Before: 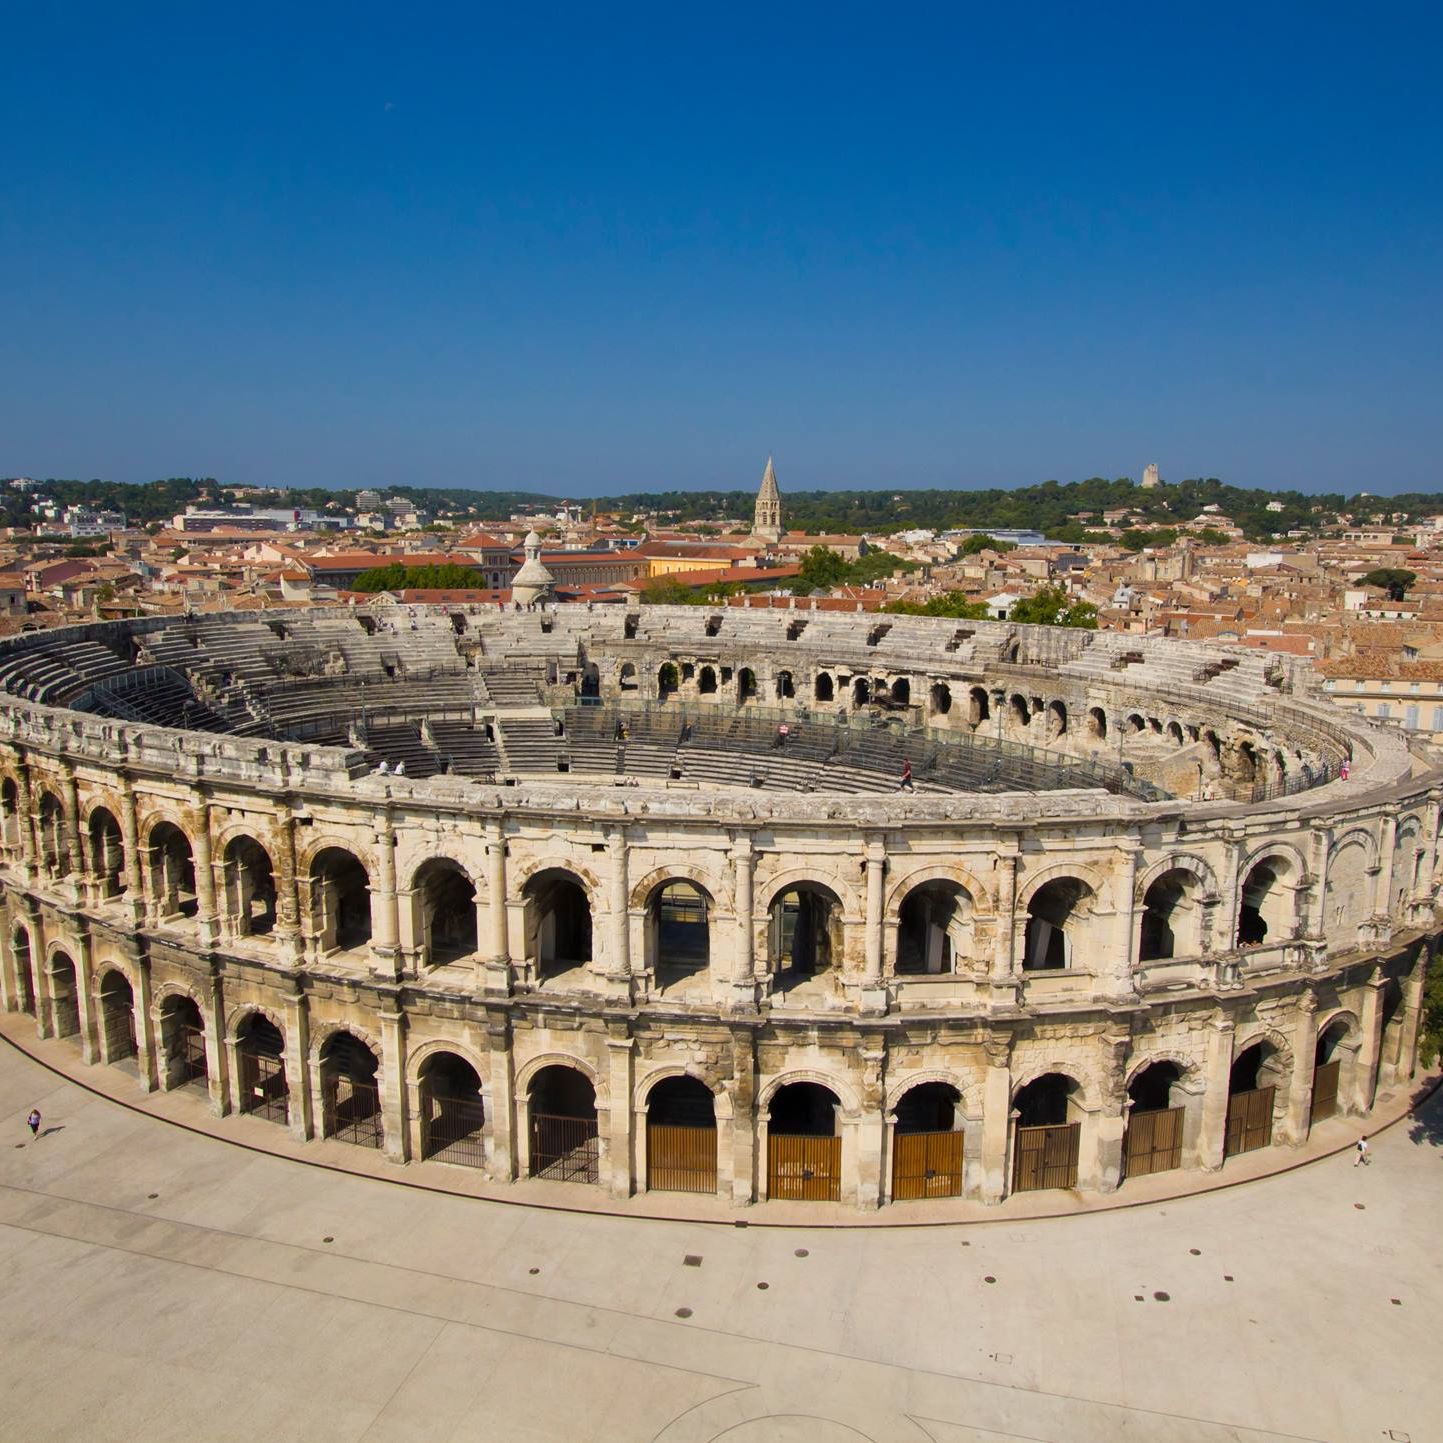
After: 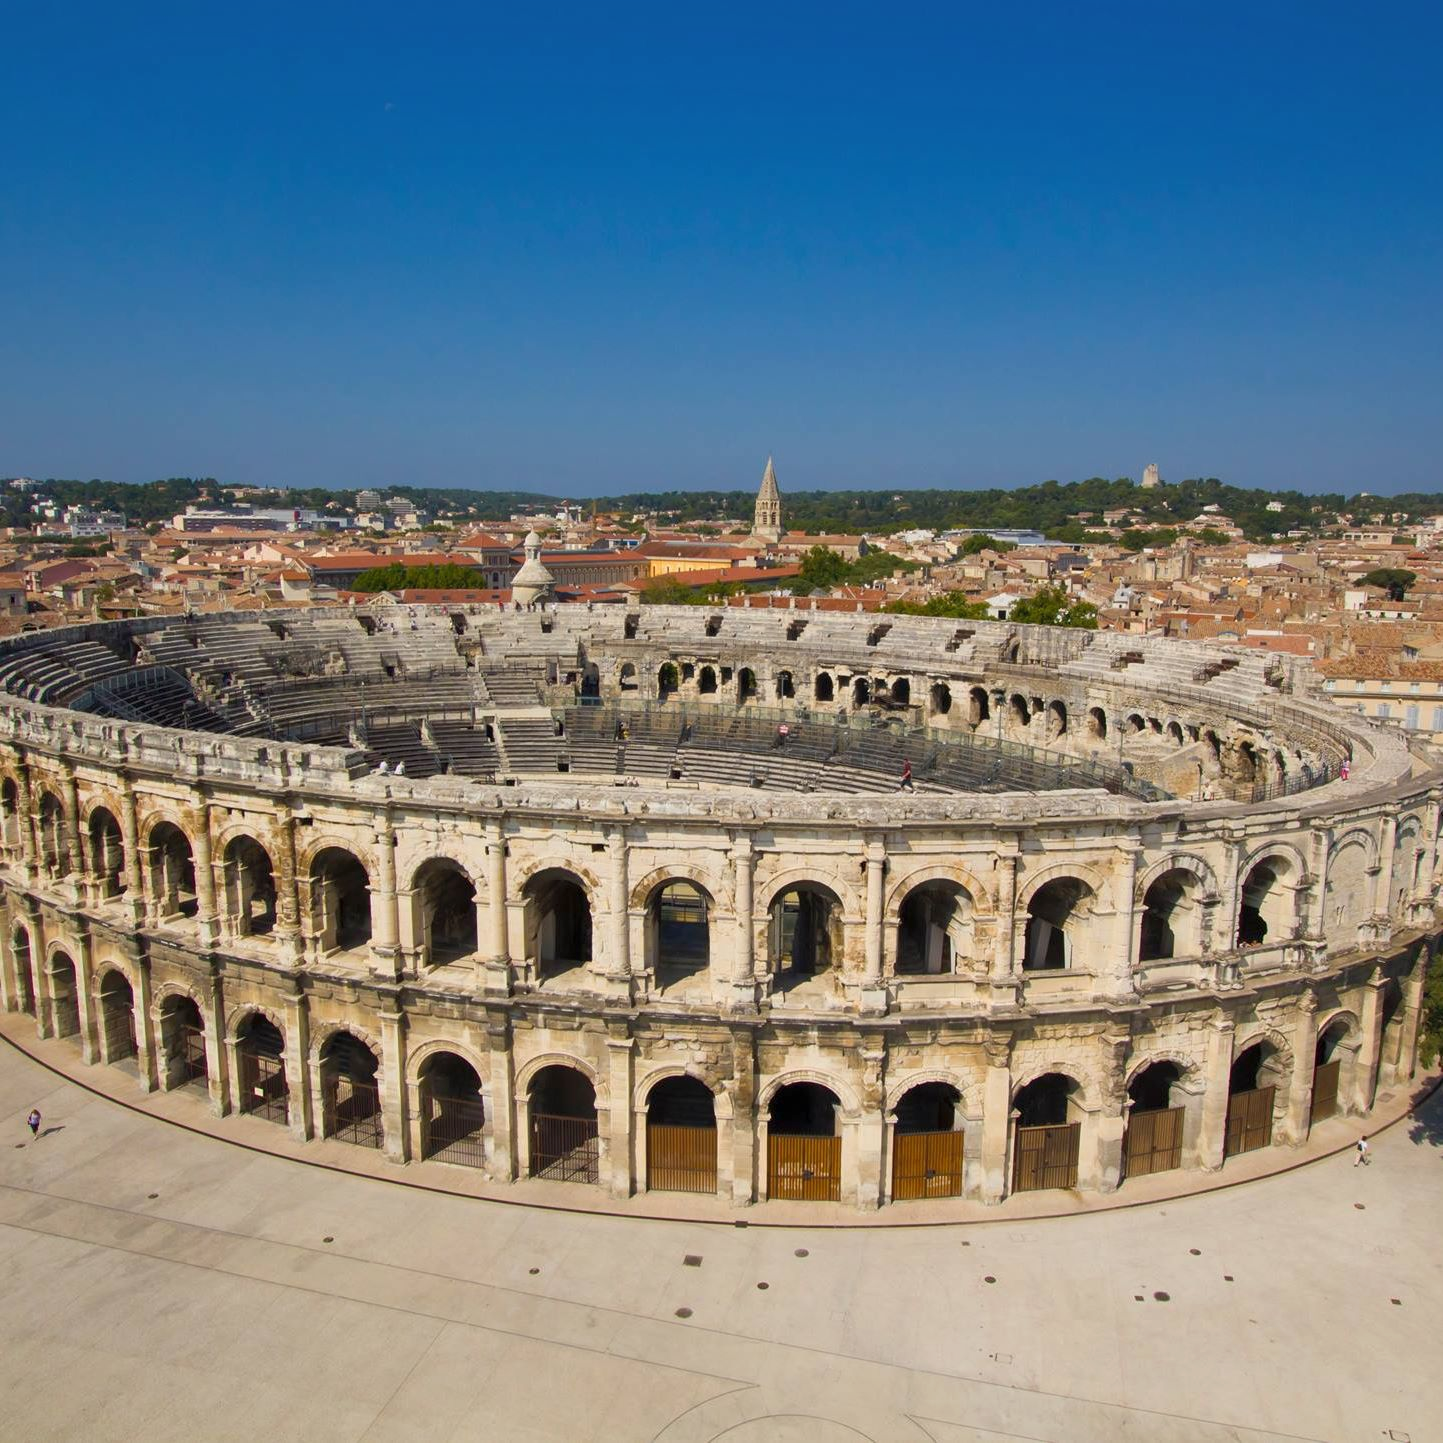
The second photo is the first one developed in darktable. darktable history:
shadows and highlights: shadows 43.13, highlights 8.37
